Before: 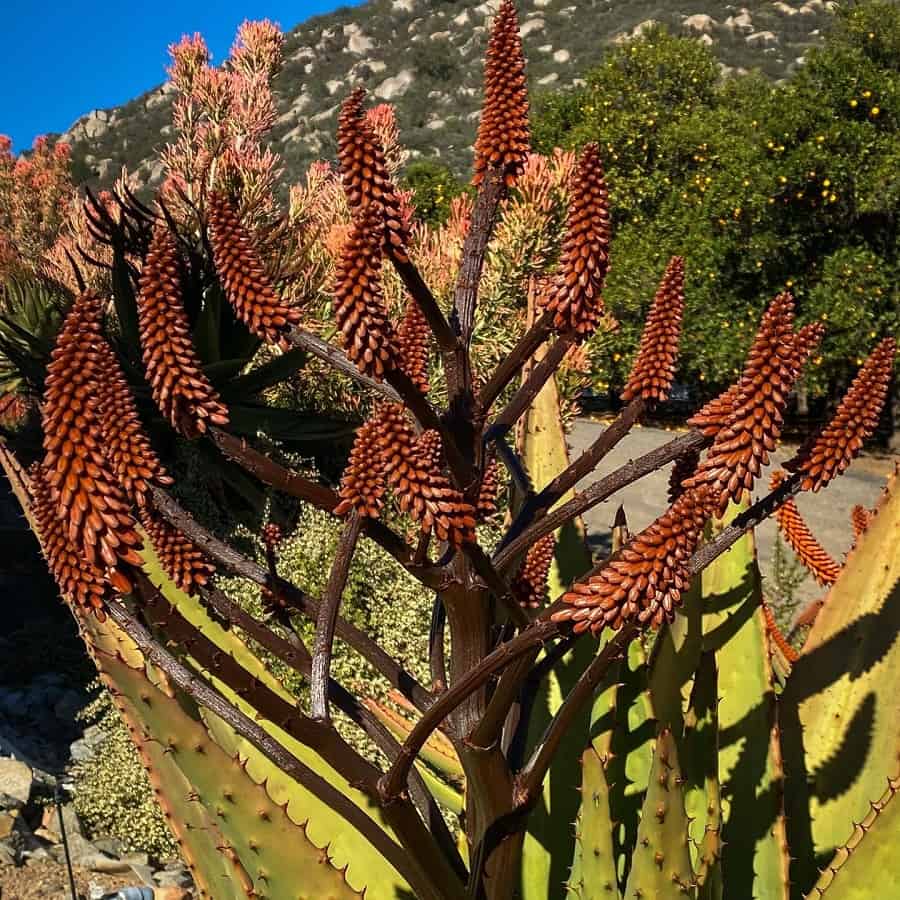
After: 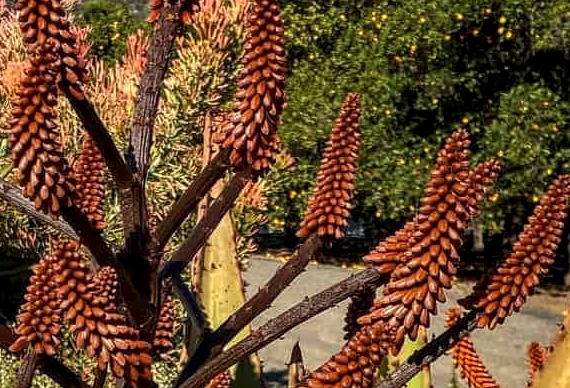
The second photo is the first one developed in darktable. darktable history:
crop: left 36.075%, top 18.112%, right 0.538%, bottom 38.692%
local contrast: highlights 35%, detail 135%
